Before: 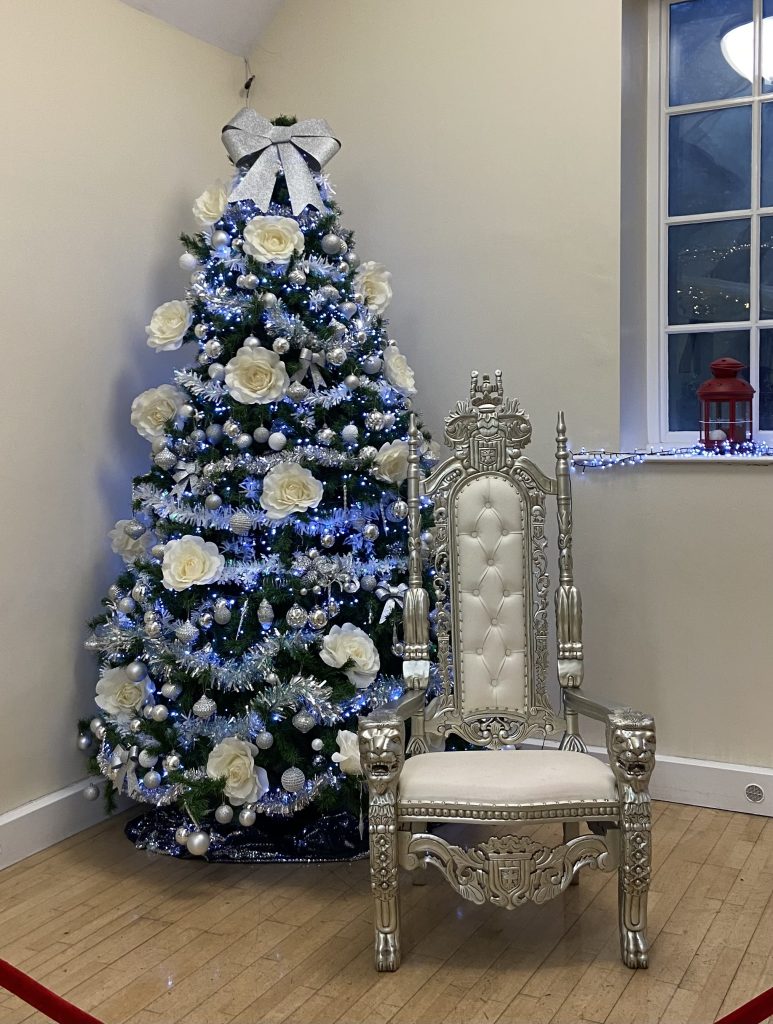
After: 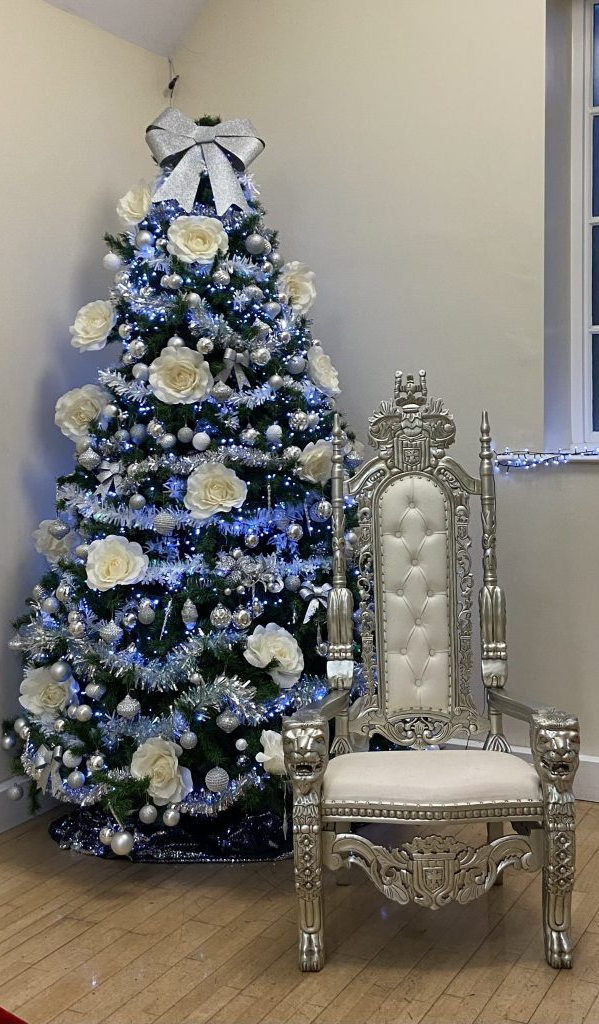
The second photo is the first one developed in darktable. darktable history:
crop: left 9.854%, right 12.532%
